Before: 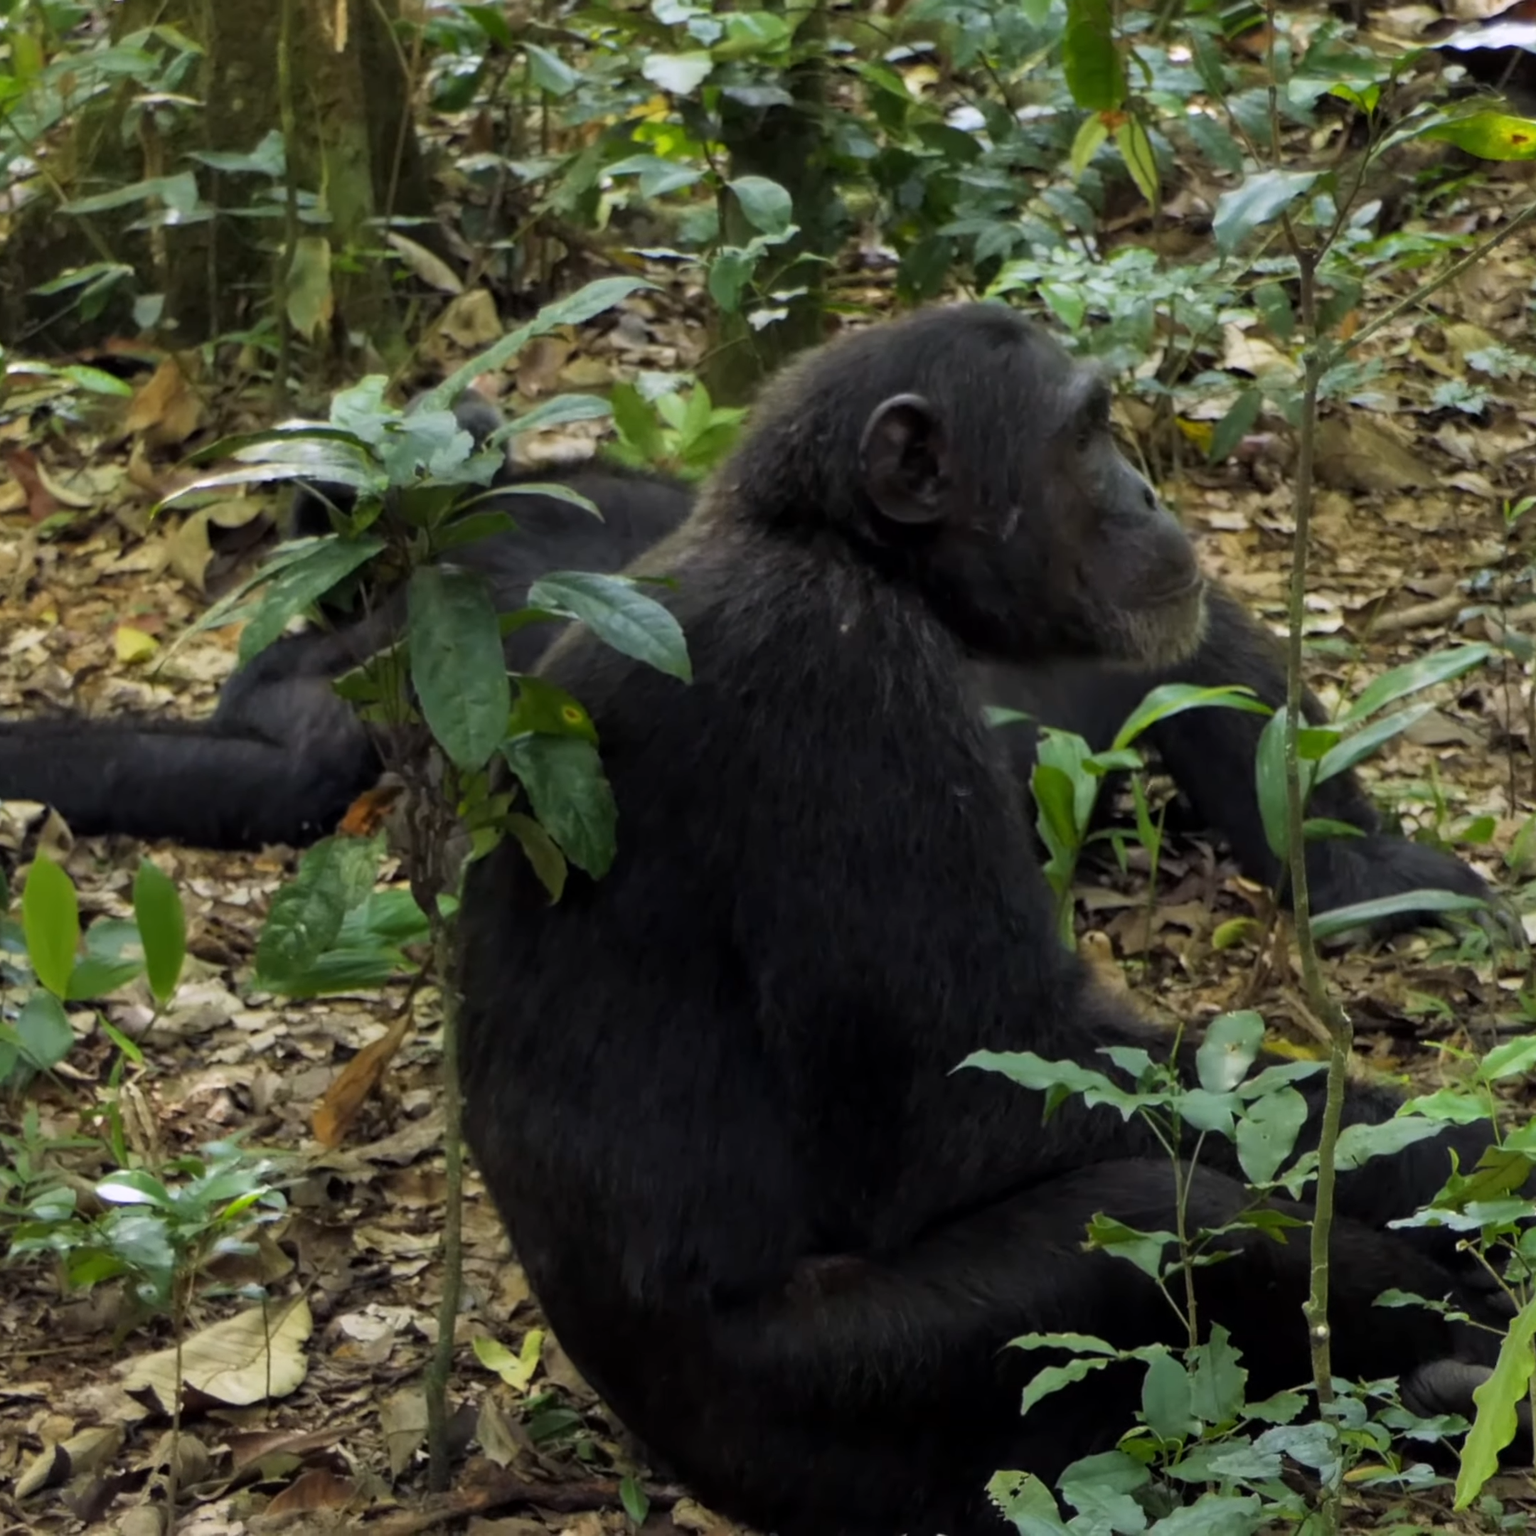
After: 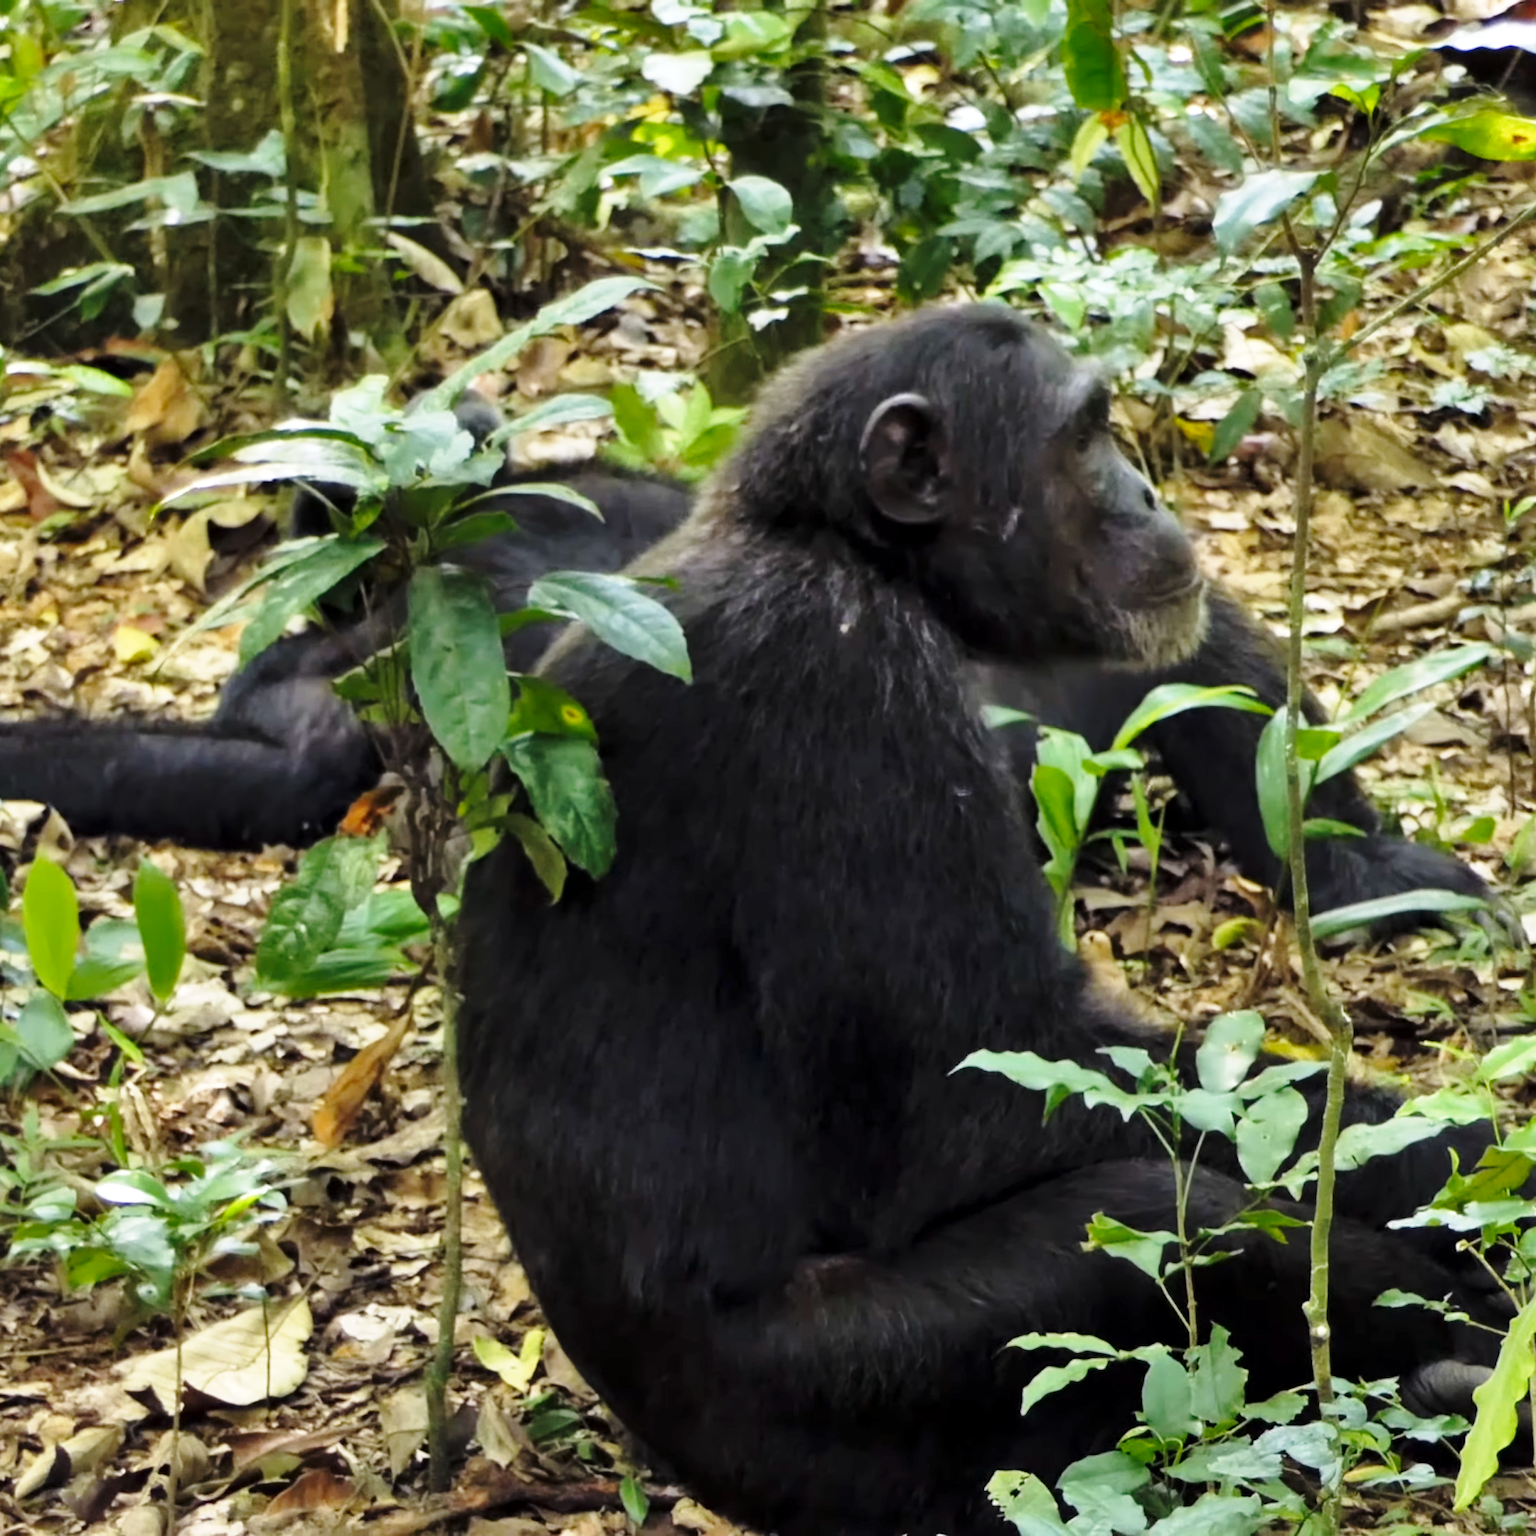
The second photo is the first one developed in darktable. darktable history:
local contrast: mode bilateral grid, contrast 15, coarseness 36, detail 105%, midtone range 0.2
shadows and highlights: radius 108.52, shadows 40.68, highlights -72.88, low approximation 0.01, soften with gaussian
exposure: exposure 0.4 EV, compensate highlight preservation false
base curve: curves: ch0 [(0, 0) (0.028, 0.03) (0.121, 0.232) (0.46, 0.748) (0.859, 0.968) (1, 1)], preserve colors none
